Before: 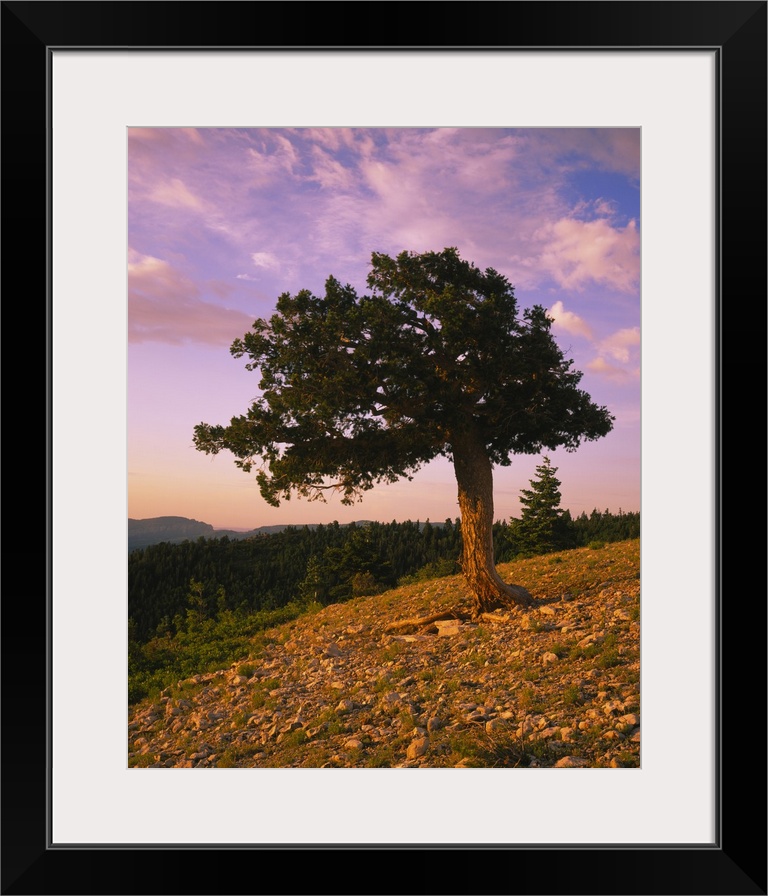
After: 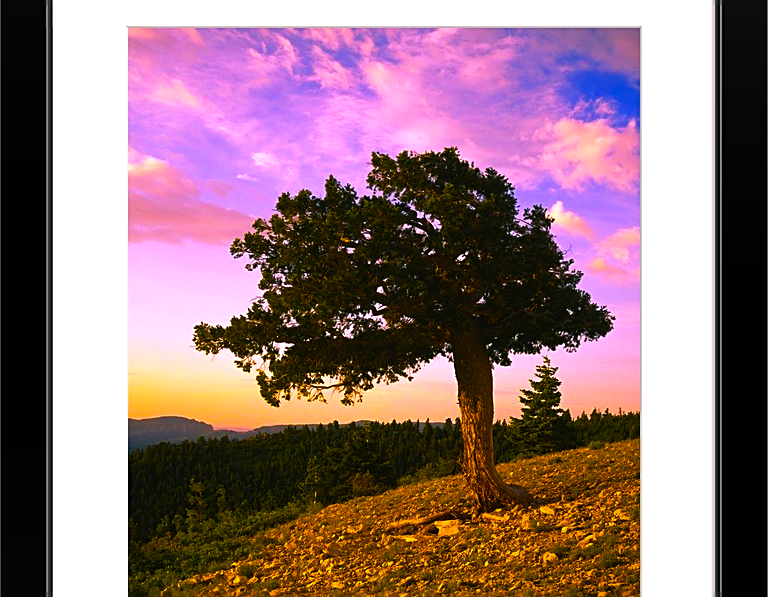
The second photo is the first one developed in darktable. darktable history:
color balance rgb: linear chroma grading › shadows -40%, linear chroma grading › highlights 40%, linear chroma grading › global chroma 45%, linear chroma grading › mid-tones -30%, perceptual saturation grading › global saturation 55%, perceptual saturation grading › highlights -50%, perceptual saturation grading › mid-tones 40%, perceptual saturation grading › shadows 30%, perceptual brilliance grading › global brilliance 20%, perceptual brilliance grading › shadows -40%, global vibrance 35%
crop: top 11.166%, bottom 22.168%
sharpen: on, module defaults
